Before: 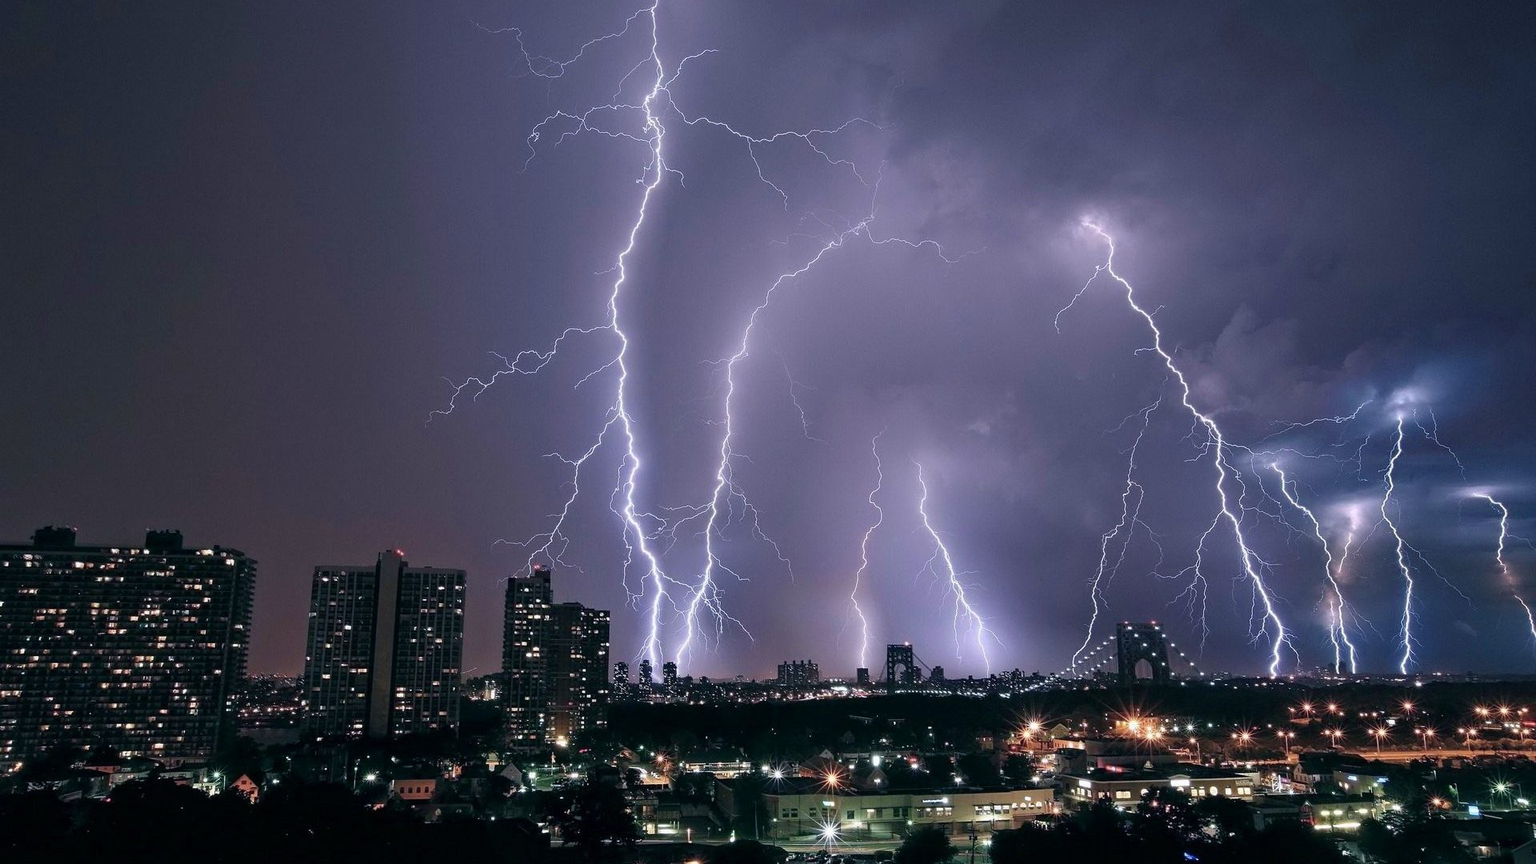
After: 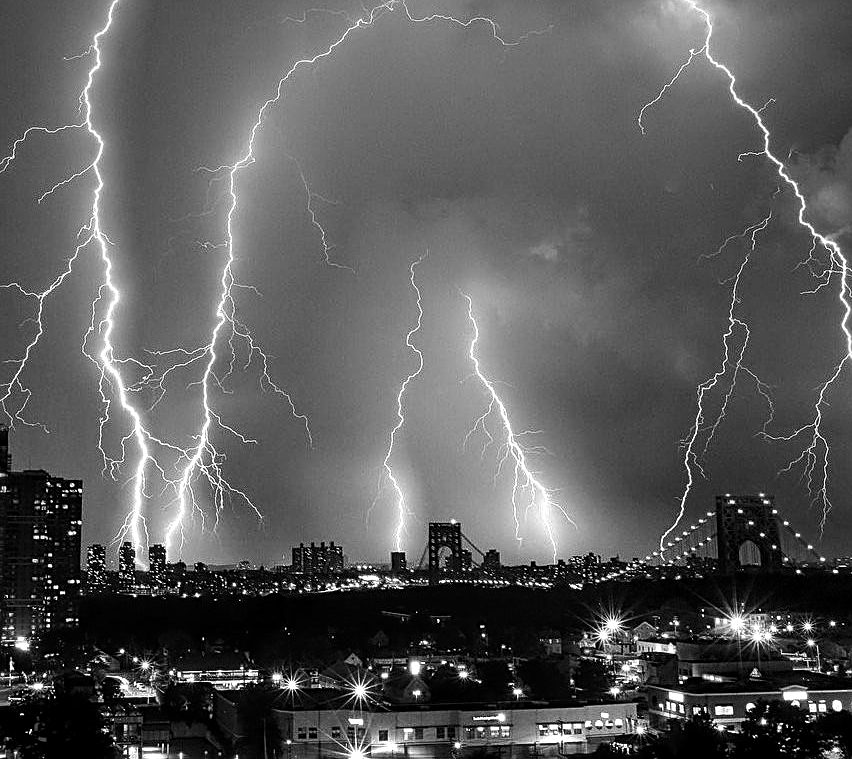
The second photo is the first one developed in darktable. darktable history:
graduated density: on, module defaults
tone equalizer: -8 EV -0.75 EV, -7 EV -0.7 EV, -6 EV -0.6 EV, -5 EV -0.4 EV, -3 EV 0.4 EV, -2 EV 0.6 EV, -1 EV 0.7 EV, +0 EV 0.75 EV, edges refinement/feathering 500, mask exposure compensation -1.57 EV, preserve details no
sharpen: on, module defaults
local contrast: on, module defaults
crop: left 35.432%, top 26.233%, right 20.145%, bottom 3.432%
monochrome: on, module defaults
